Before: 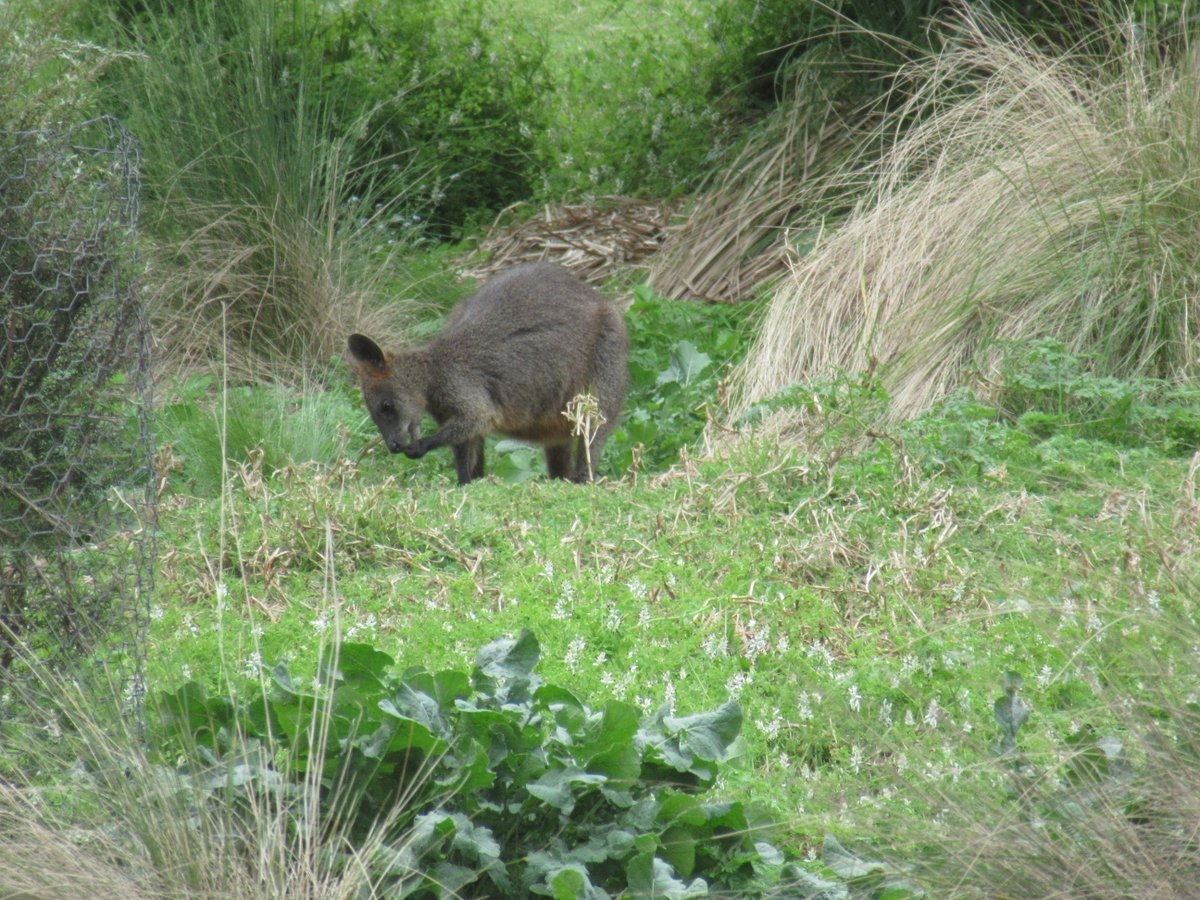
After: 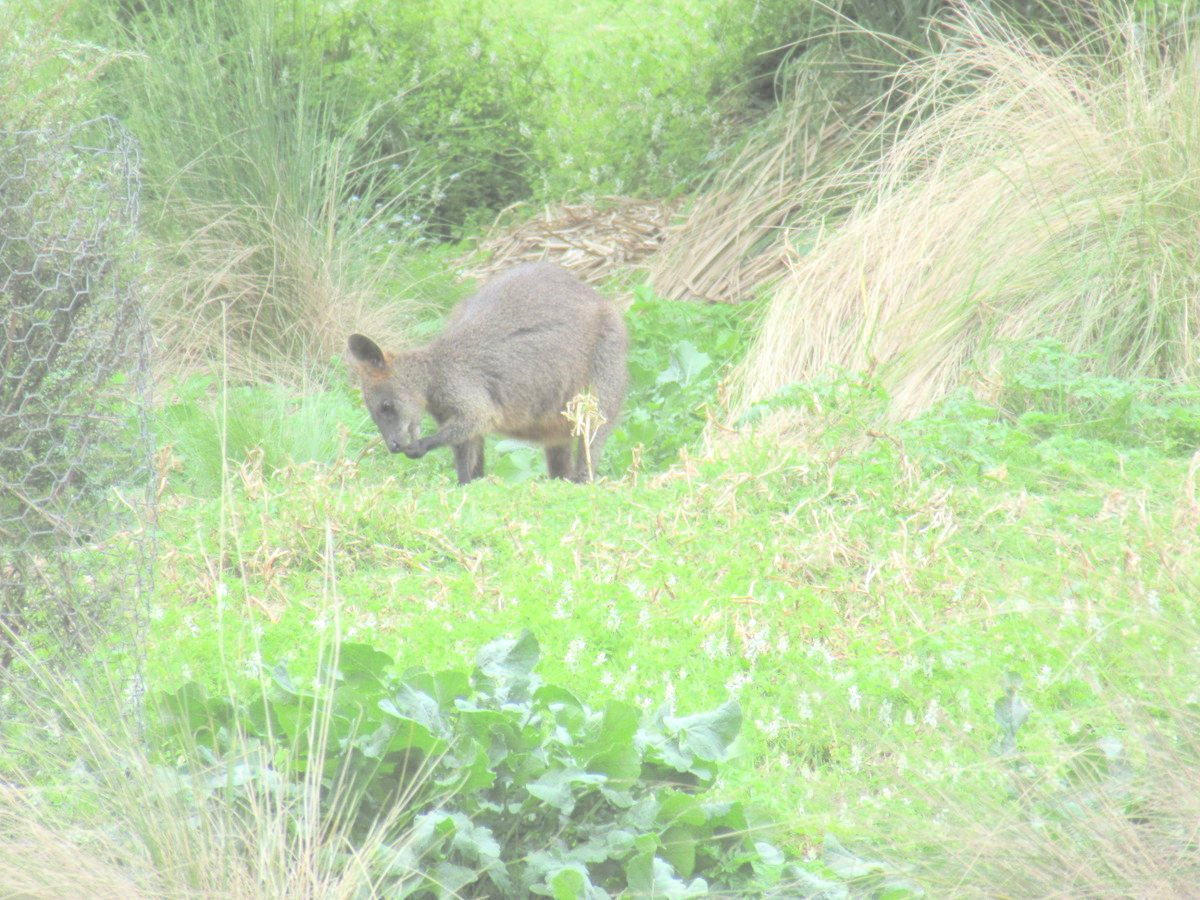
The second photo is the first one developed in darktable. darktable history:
contrast brightness saturation: brightness 1
tone equalizer: -8 EV -0.417 EV, -7 EV -0.389 EV, -6 EV -0.333 EV, -5 EV -0.222 EV, -3 EV 0.222 EV, -2 EV 0.333 EV, -1 EV 0.389 EV, +0 EV 0.417 EV, edges refinement/feathering 500, mask exposure compensation -1.57 EV, preserve details no
